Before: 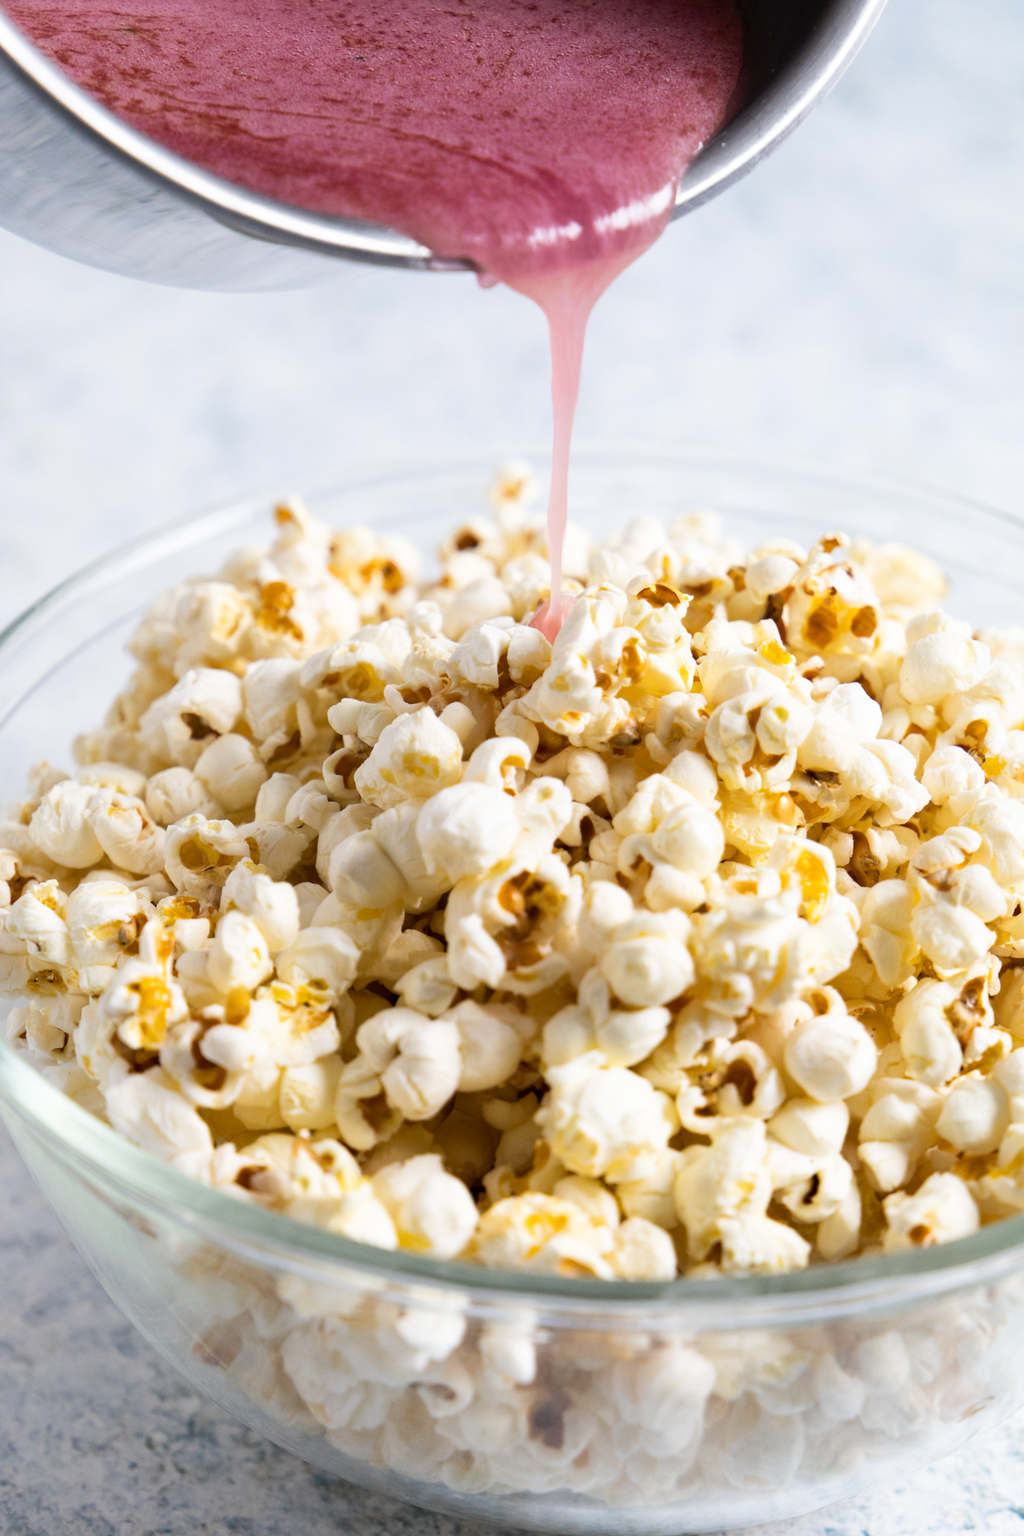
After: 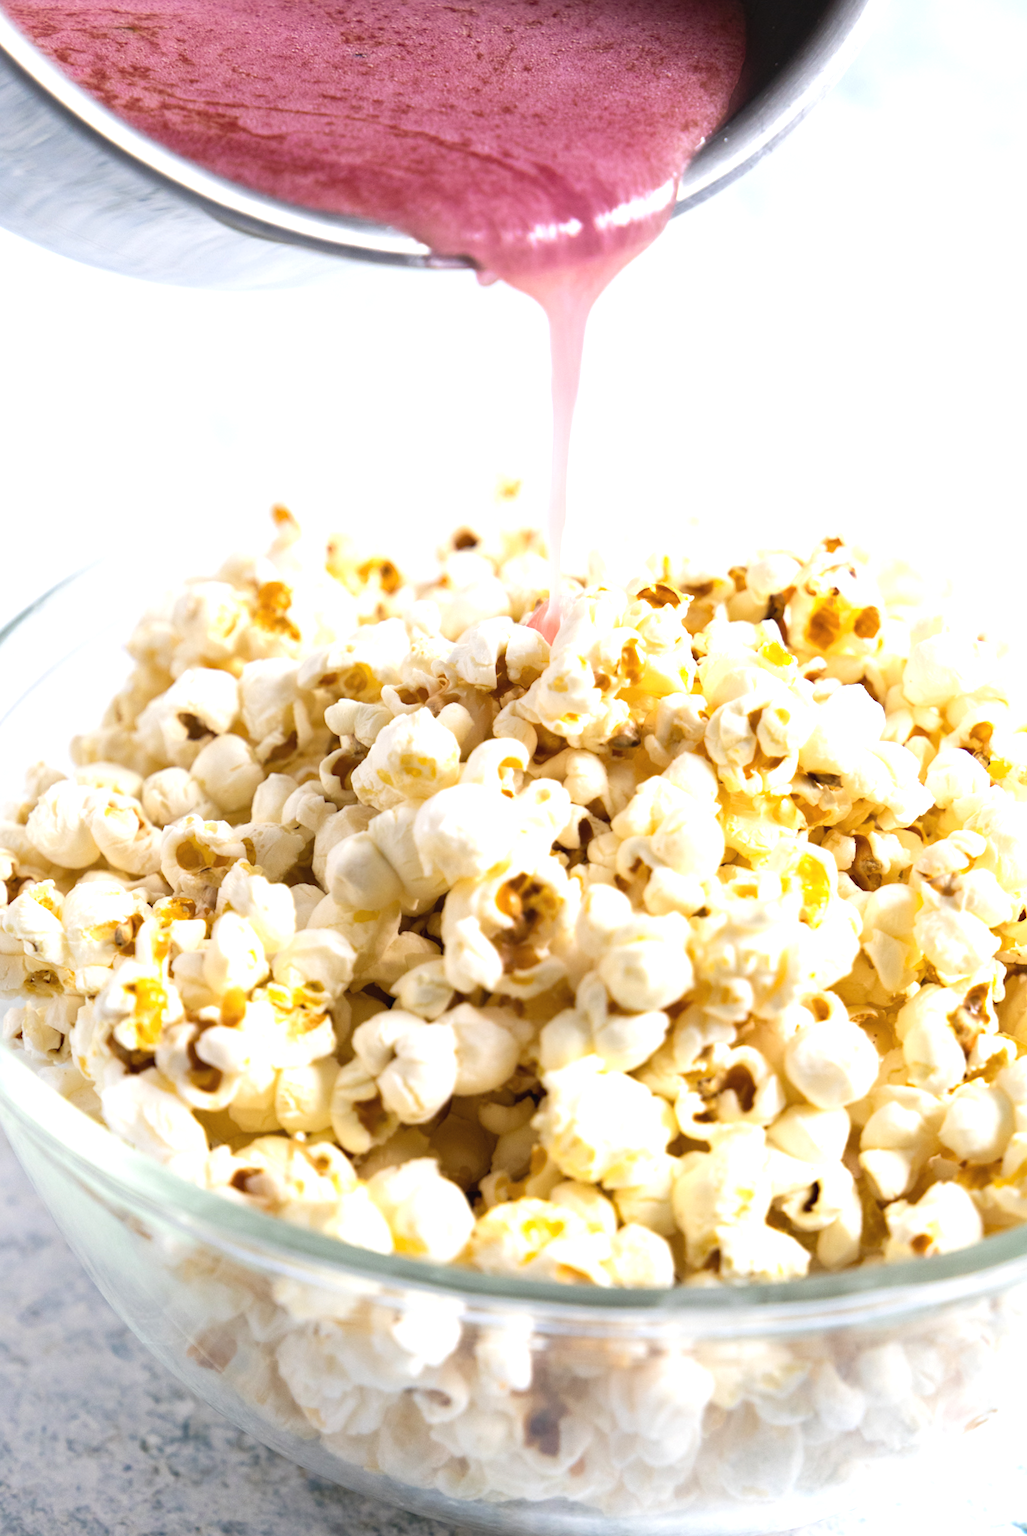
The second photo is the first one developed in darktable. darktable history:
white balance: emerald 1
exposure: black level correction -0.002, exposure 0.54 EV, compensate highlight preservation false
rotate and perspective: rotation 0.192°, lens shift (horizontal) -0.015, crop left 0.005, crop right 0.996, crop top 0.006, crop bottom 0.99
